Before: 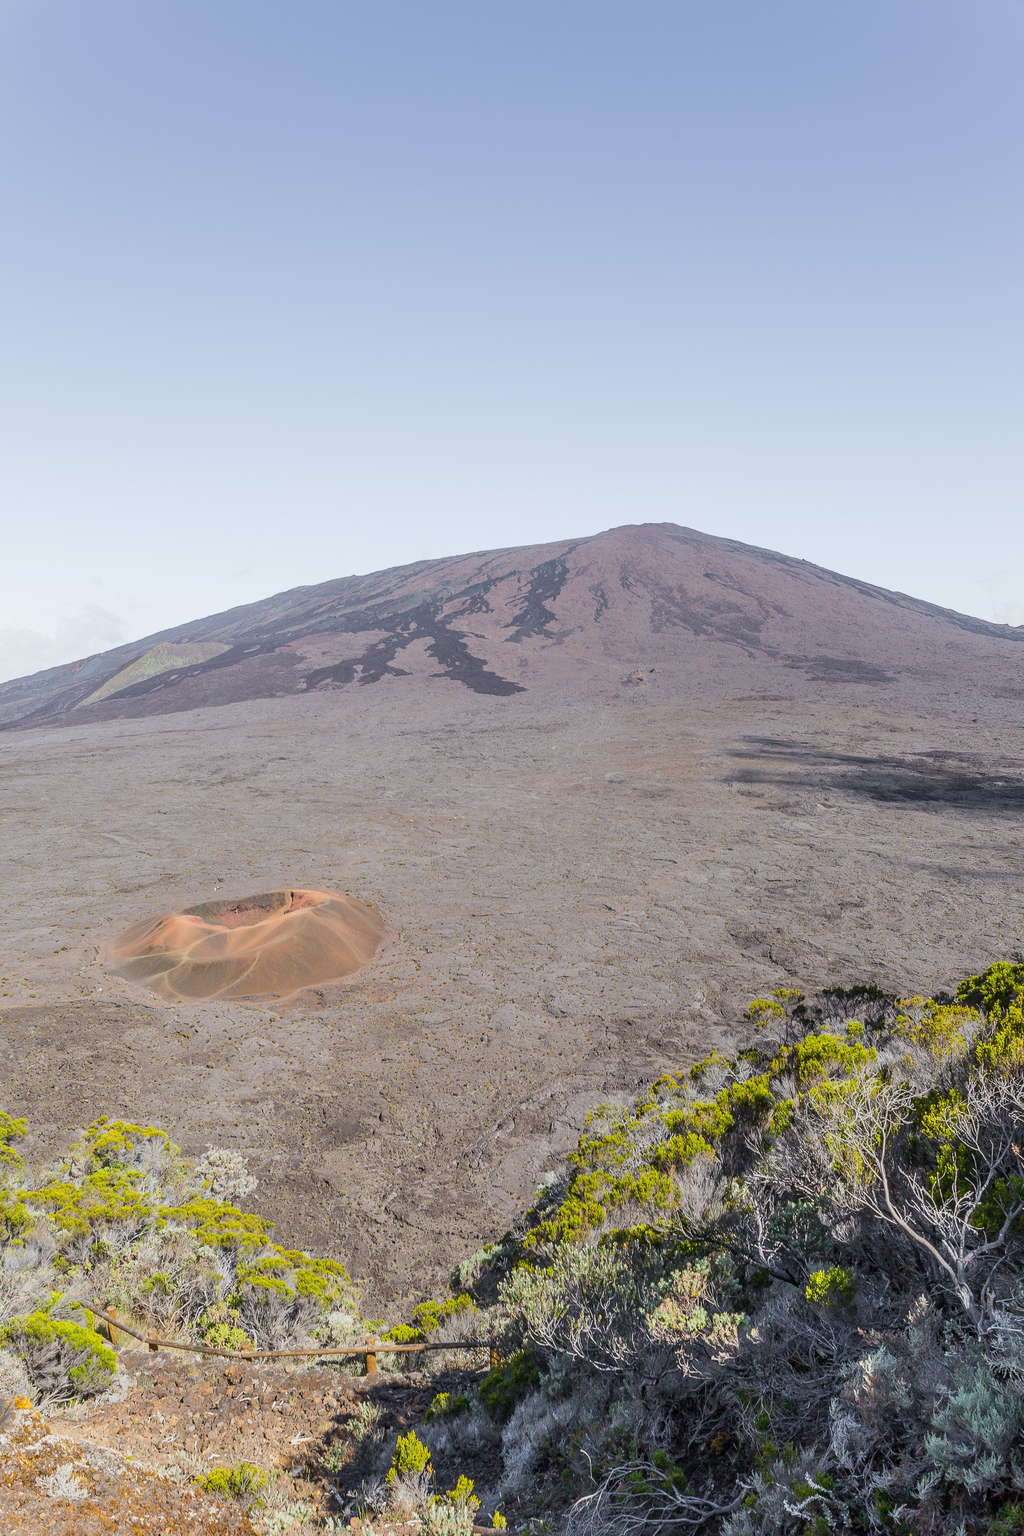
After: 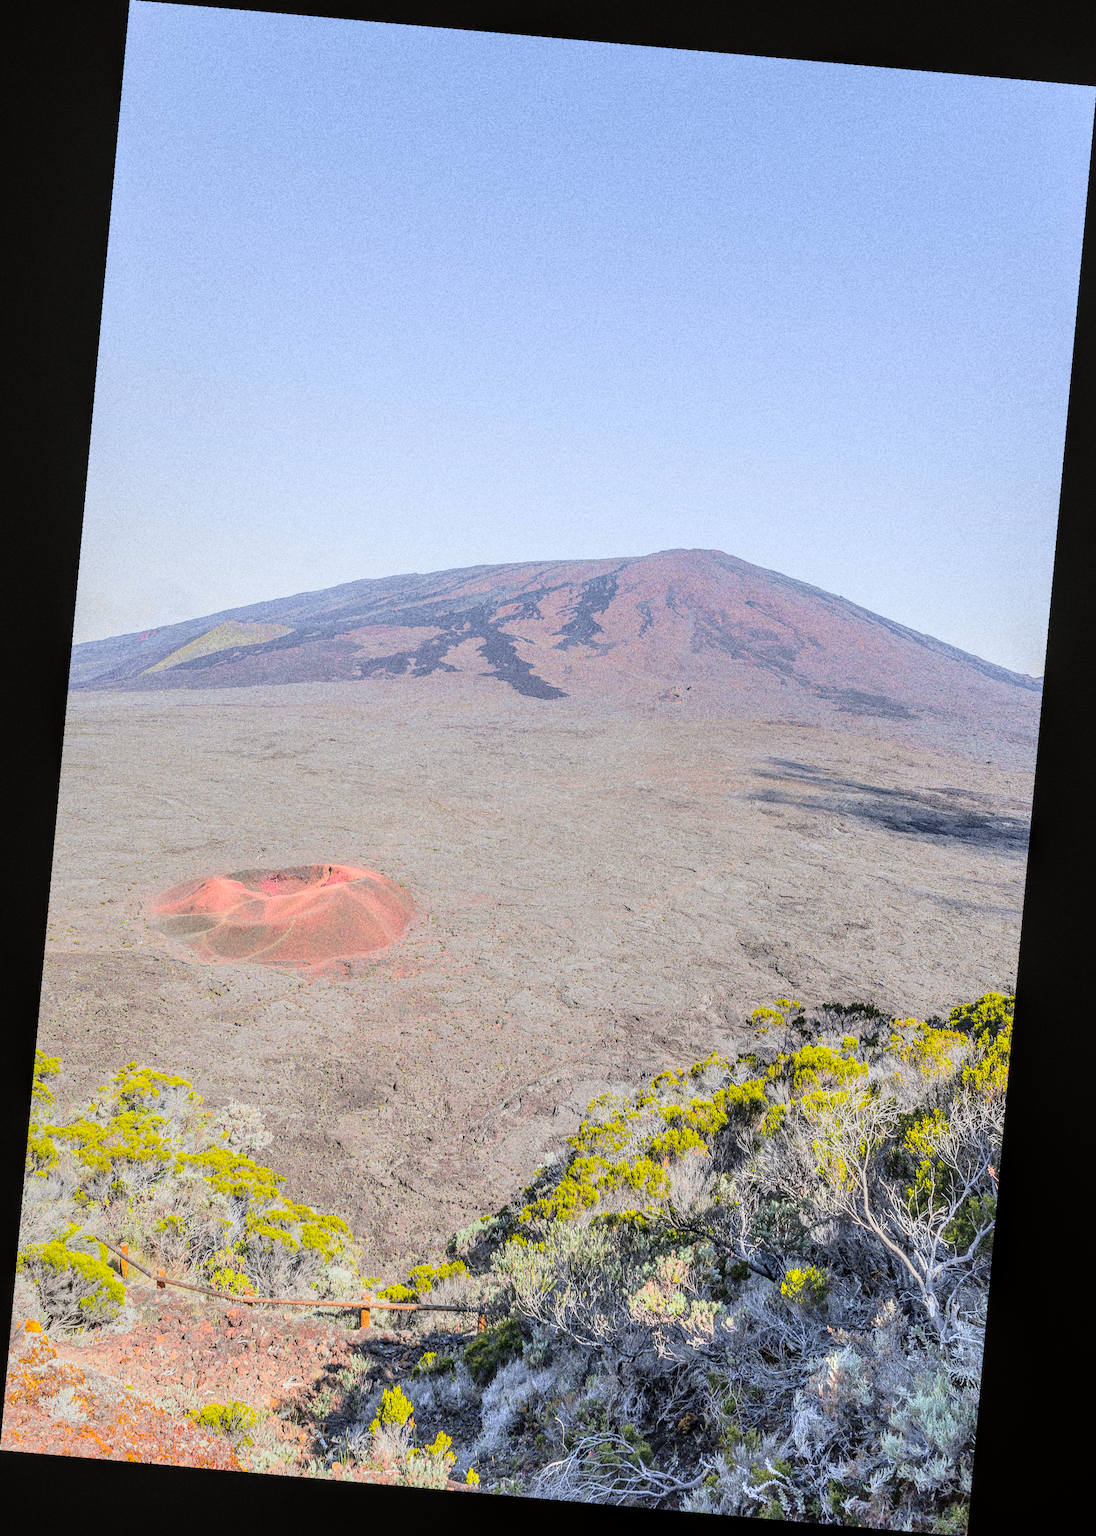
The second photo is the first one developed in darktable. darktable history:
contrast brightness saturation: contrast 0.1, brightness 0.3, saturation 0.14
tone curve: curves: ch0 [(0, 0) (0.23, 0.189) (0.486, 0.52) (0.822, 0.825) (0.994, 0.955)]; ch1 [(0, 0) (0.226, 0.261) (0.379, 0.442) (0.469, 0.468) (0.495, 0.498) (0.514, 0.509) (0.561, 0.603) (0.59, 0.656) (1, 1)]; ch2 [(0, 0) (0.269, 0.299) (0.459, 0.43) (0.498, 0.5) (0.523, 0.52) (0.586, 0.569) (0.635, 0.617) (0.659, 0.681) (0.718, 0.764) (1, 1)], color space Lab, independent channels, preserve colors none
grain: strength 49.07%
local contrast: detail 130%
rotate and perspective: rotation 5.12°, automatic cropping off
